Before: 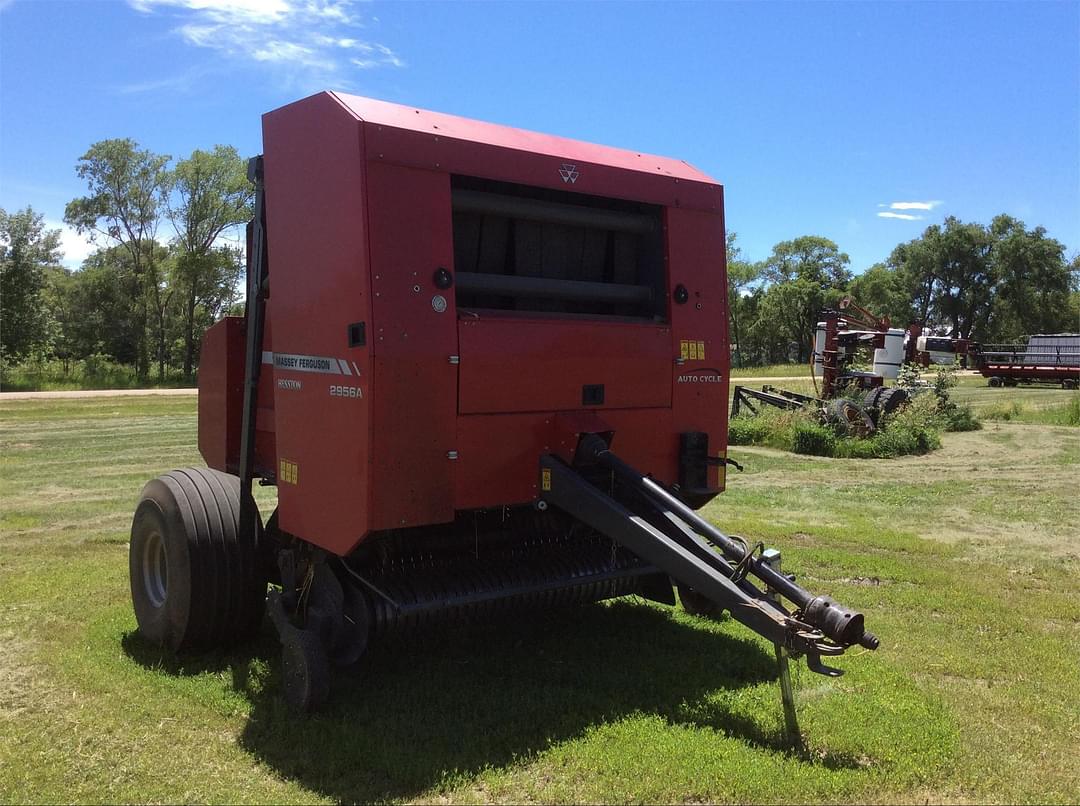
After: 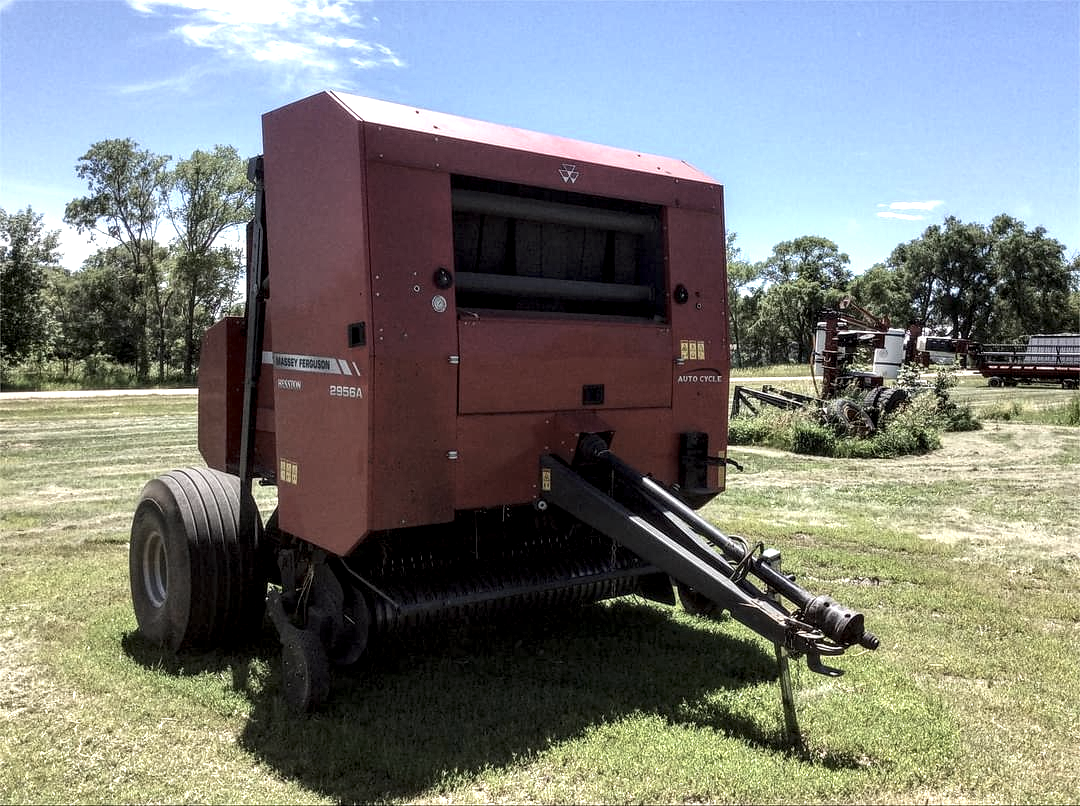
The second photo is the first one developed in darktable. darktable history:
local contrast: highlights 77%, shadows 56%, detail 175%, midtone range 0.429
exposure: exposure 0.527 EV, compensate highlight preservation false
contrast brightness saturation: contrast 0.097, saturation -0.368
